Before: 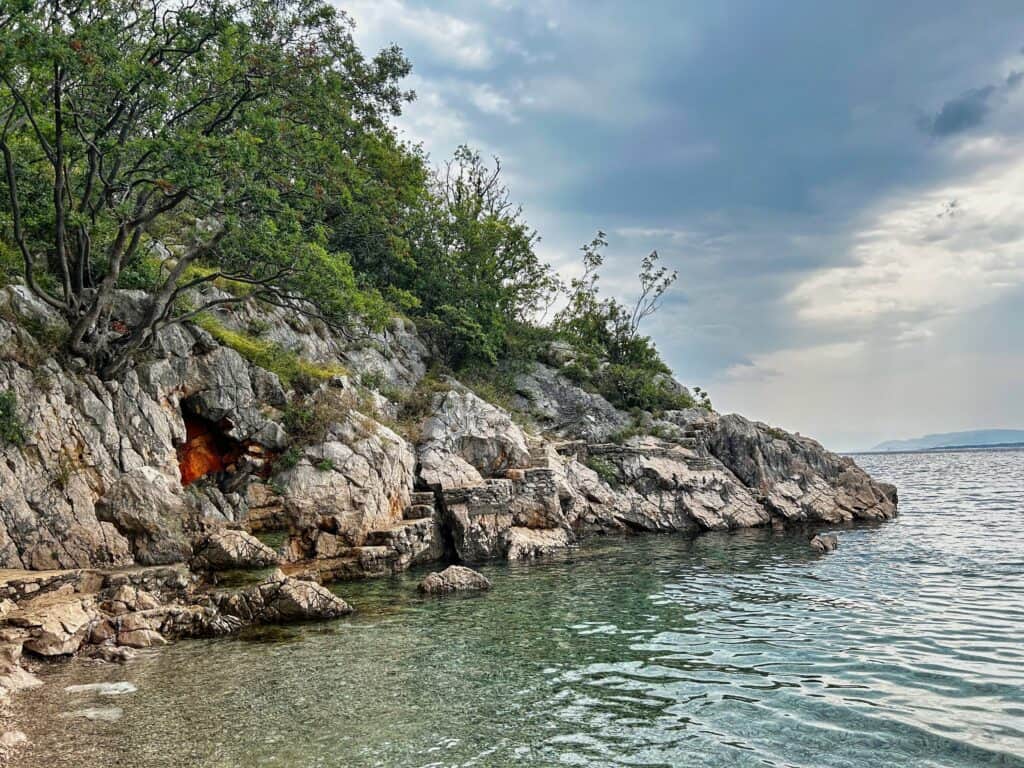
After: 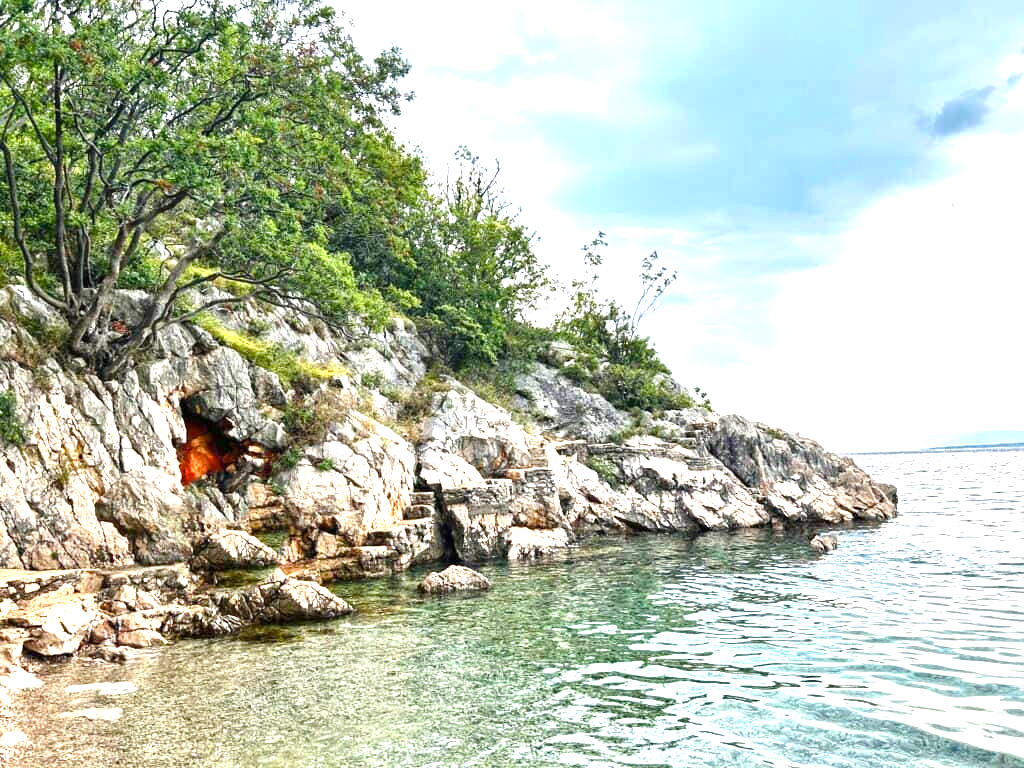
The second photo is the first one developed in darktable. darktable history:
color balance rgb: linear chroma grading › shadows 32%, linear chroma grading › global chroma -2%, linear chroma grading › mid-tones 4%, perceptual saturation grading › global saturation -2%, perceptual saturation grading › highlights -8%, perceptual saturation grading › mid-tones 8%, perceptual saturation grading › shadows 4%, perceptual brilliance grading › highlights 8%, perceptual brilliance grading › mid-tones 4%, perceptual brilliance grading › shadows 2%, global vibrance 16%, saturation formula JzAzBz (2021)
exposure: black level correction 0, exposure 1.388 EV, compensate exposure bias true, compensate highlight preservation false
